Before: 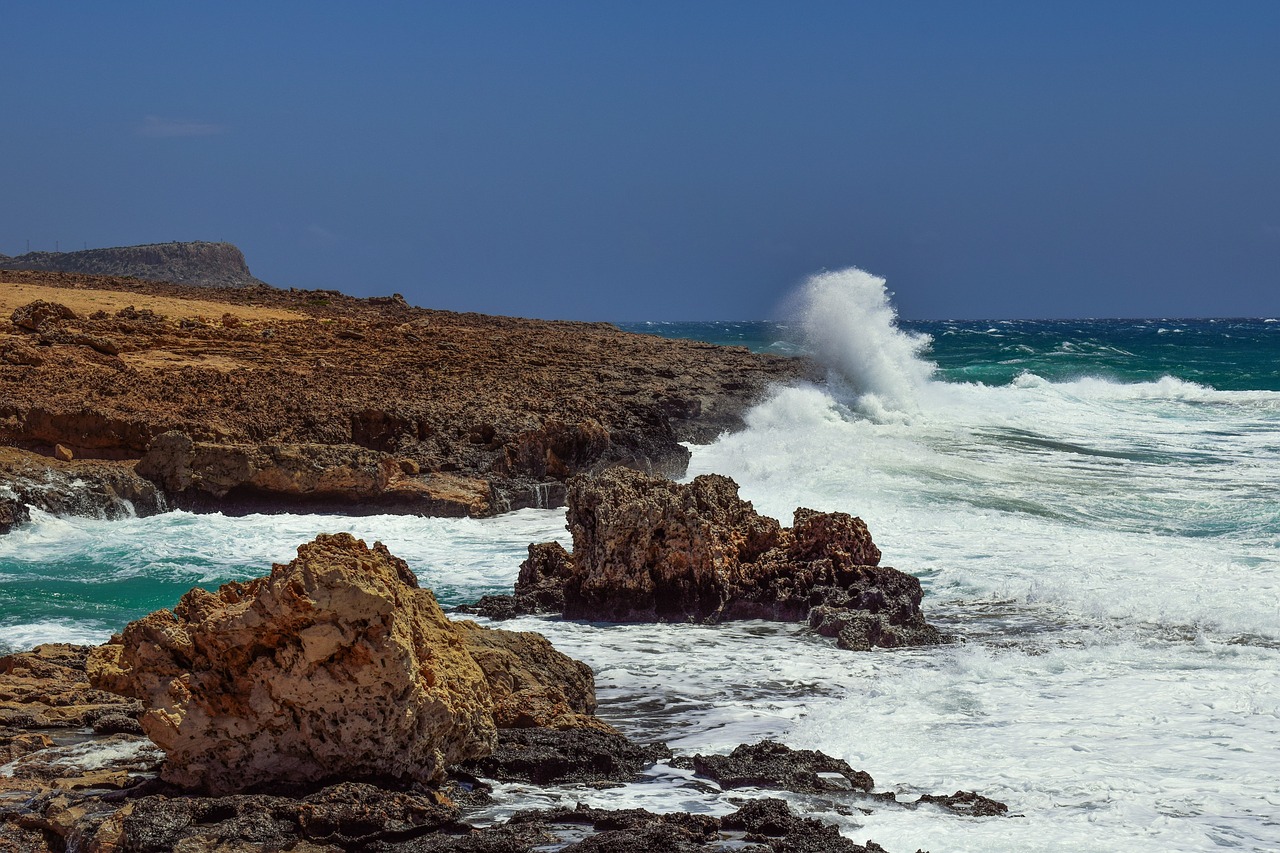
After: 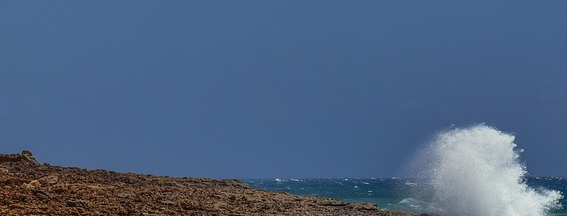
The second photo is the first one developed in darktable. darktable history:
crop: left 29.059%, top 16.804%, right 26.632%, bottom 57.871%
